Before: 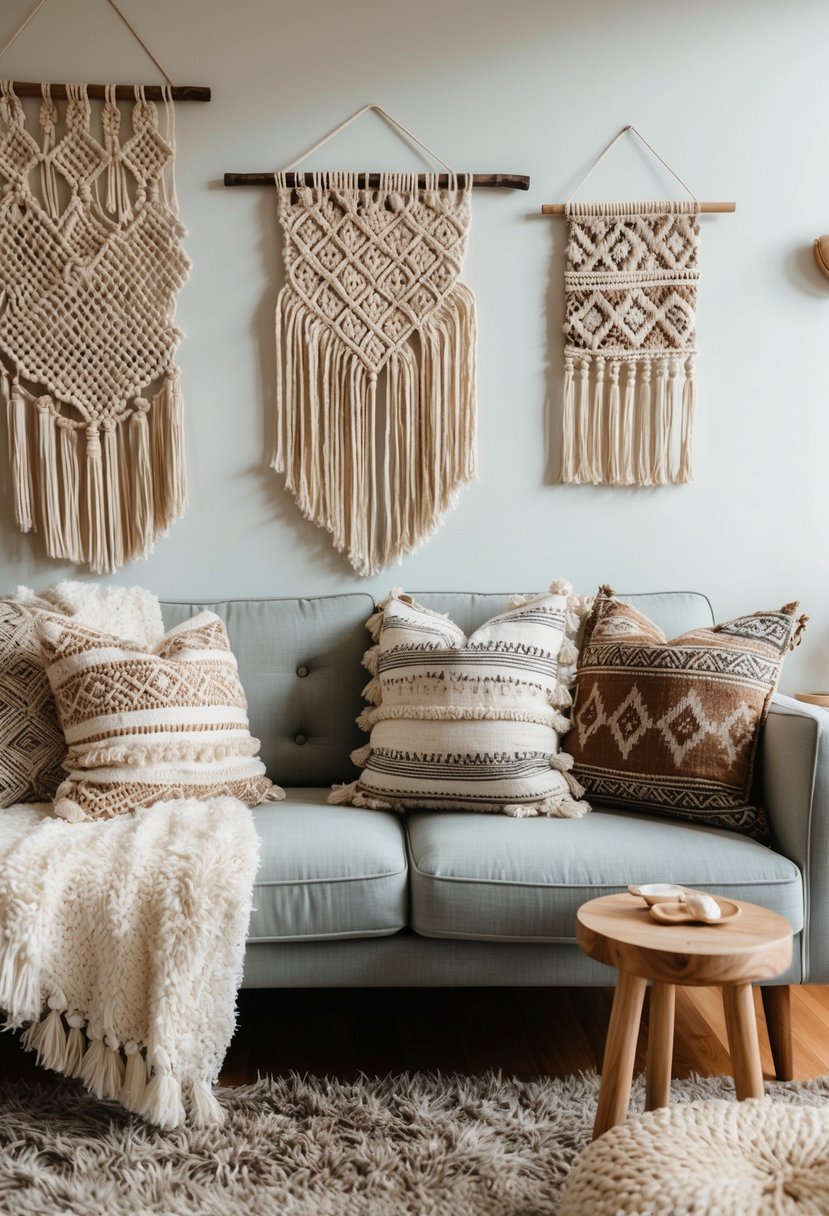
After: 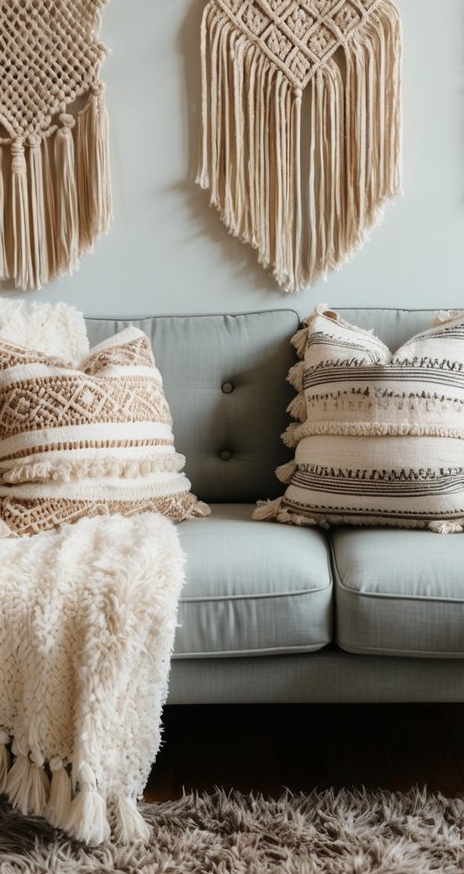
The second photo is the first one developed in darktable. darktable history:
crop: left 9.162%, top 23.365%, right 34.801%, bottom 4.695%
